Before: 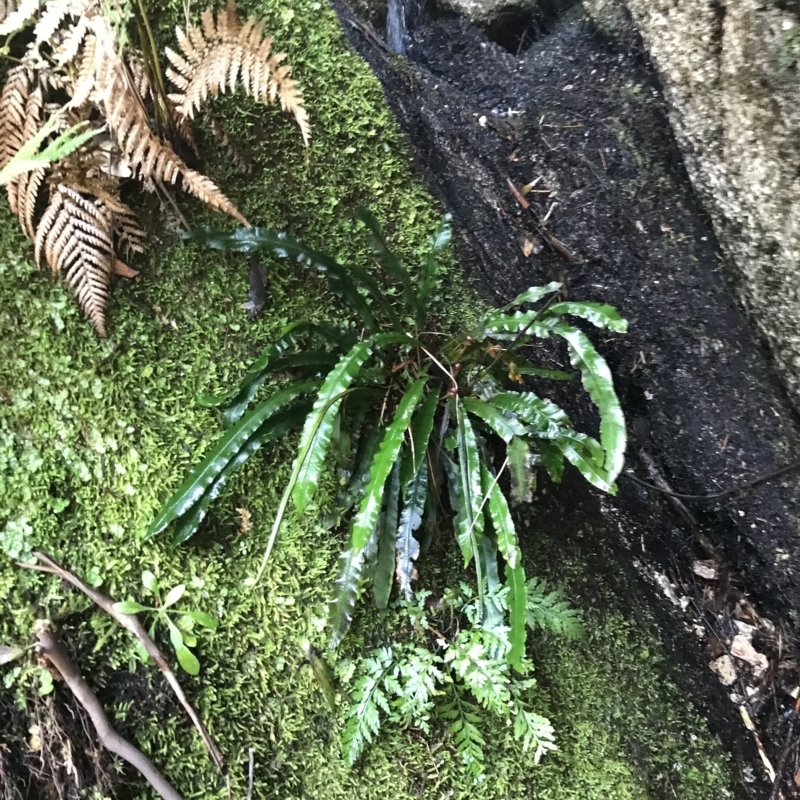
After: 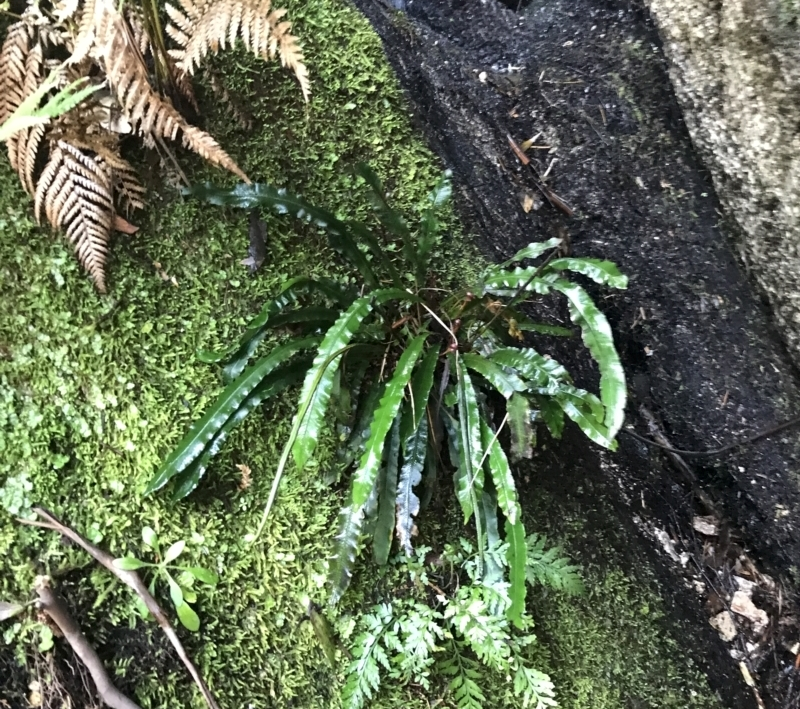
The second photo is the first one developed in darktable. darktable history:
local contrast: mode bilateral grid, contrast 20, coarseness 49, detail 119%, midtone range 0.2
crop and rotate: top 5.552%, bottom 5.71%
